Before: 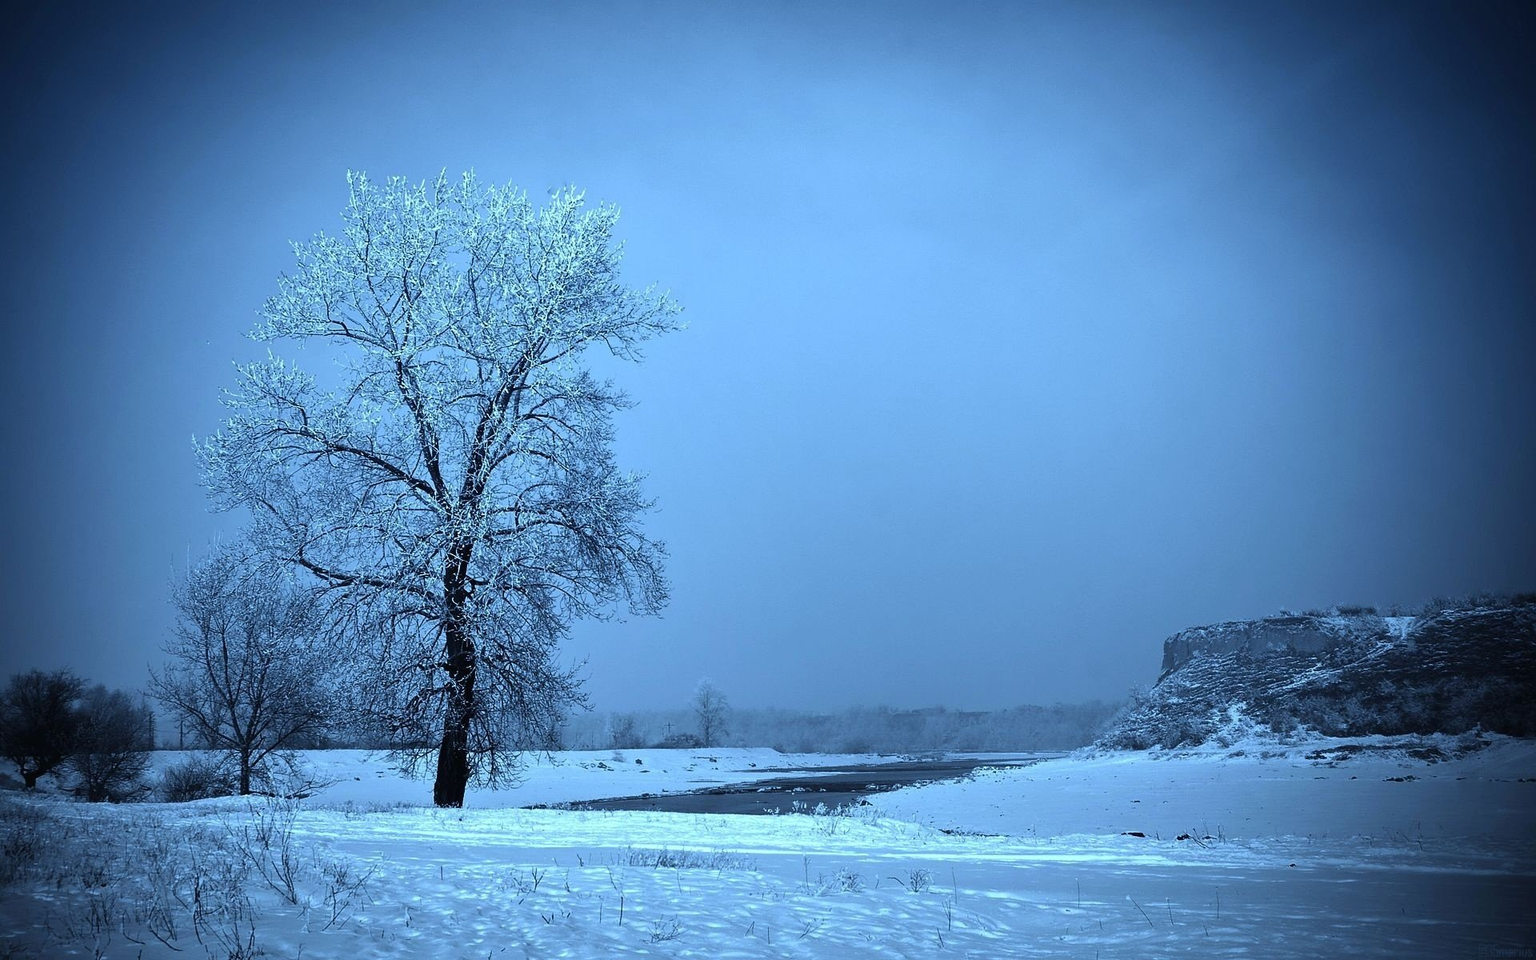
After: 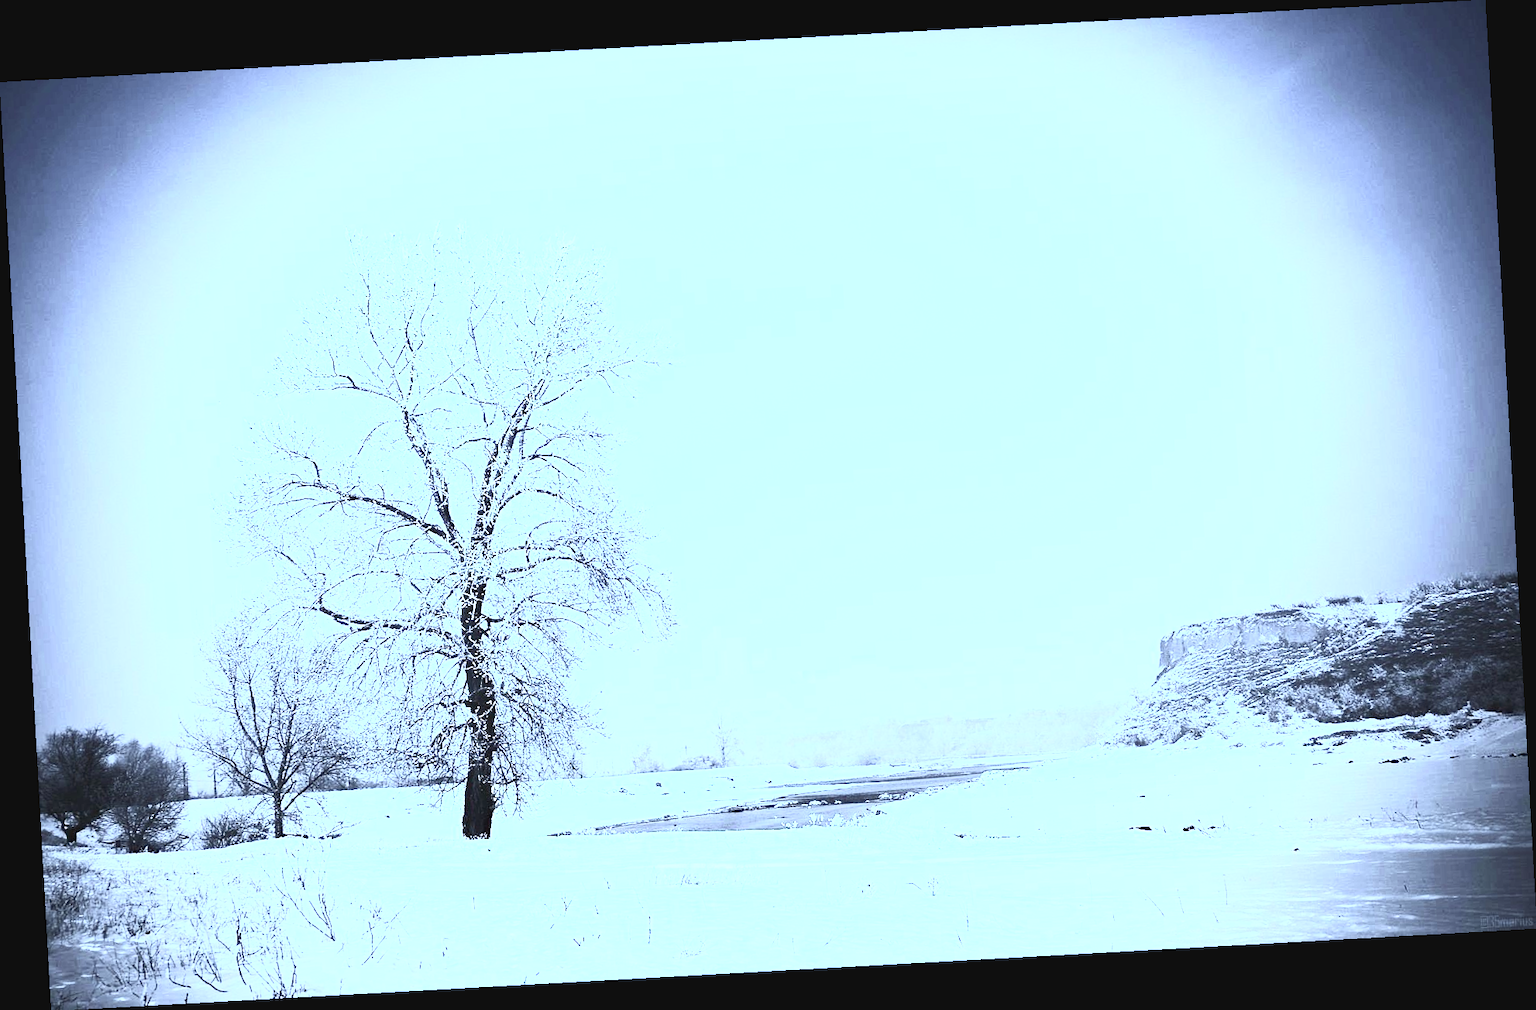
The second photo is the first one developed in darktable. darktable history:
rotate and perspective: rotation -3.18°, automatic cropping off
exposure: black level correction 0, exposure 1.975 EV, compensate exposure bias true, compensate highlight preservation false
haze removal: compatibility mode true, adaptive false
contrast brightness saturation: contrast 0.57, brightness 0.57, saturation -0.34
